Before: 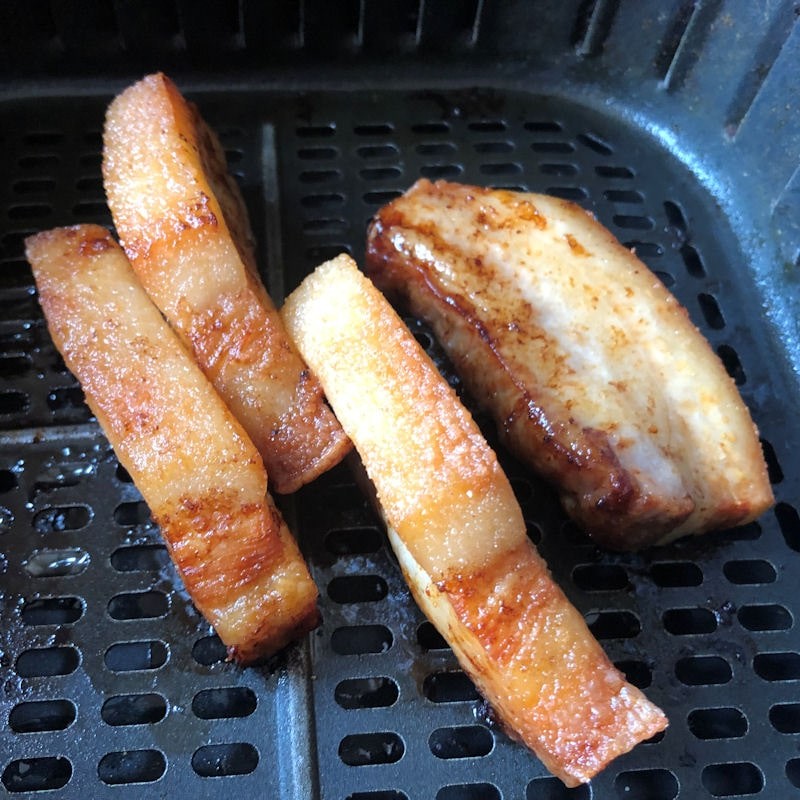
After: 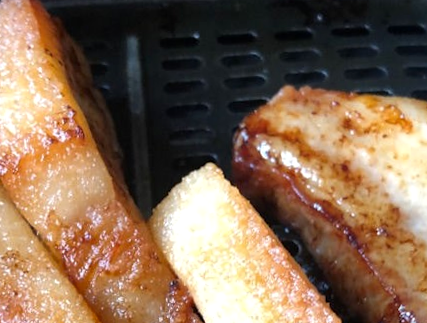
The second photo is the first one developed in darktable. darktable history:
contrast brightness saturation: contrast 0.03, brightness -0.04
crop: left 15.306%, top 9.065%, right 30.789%, bottom 48.638%
shadows and highlights: shadows 30.63, highlights -63.22, shadows color adjustment 98%, highlights color adjustment 58.61%, soften with gaussian
rotate and perspective: rotation -1.32°, lens shift (horizontal) -0.031, crop left 0.015, crop right 0.985, crop top 0.047, crop bottom 0.982
color balance rgb: perceptual saturation grading › global saturation 3.7%, global vibrance 5.56%, contrast 3.24%
